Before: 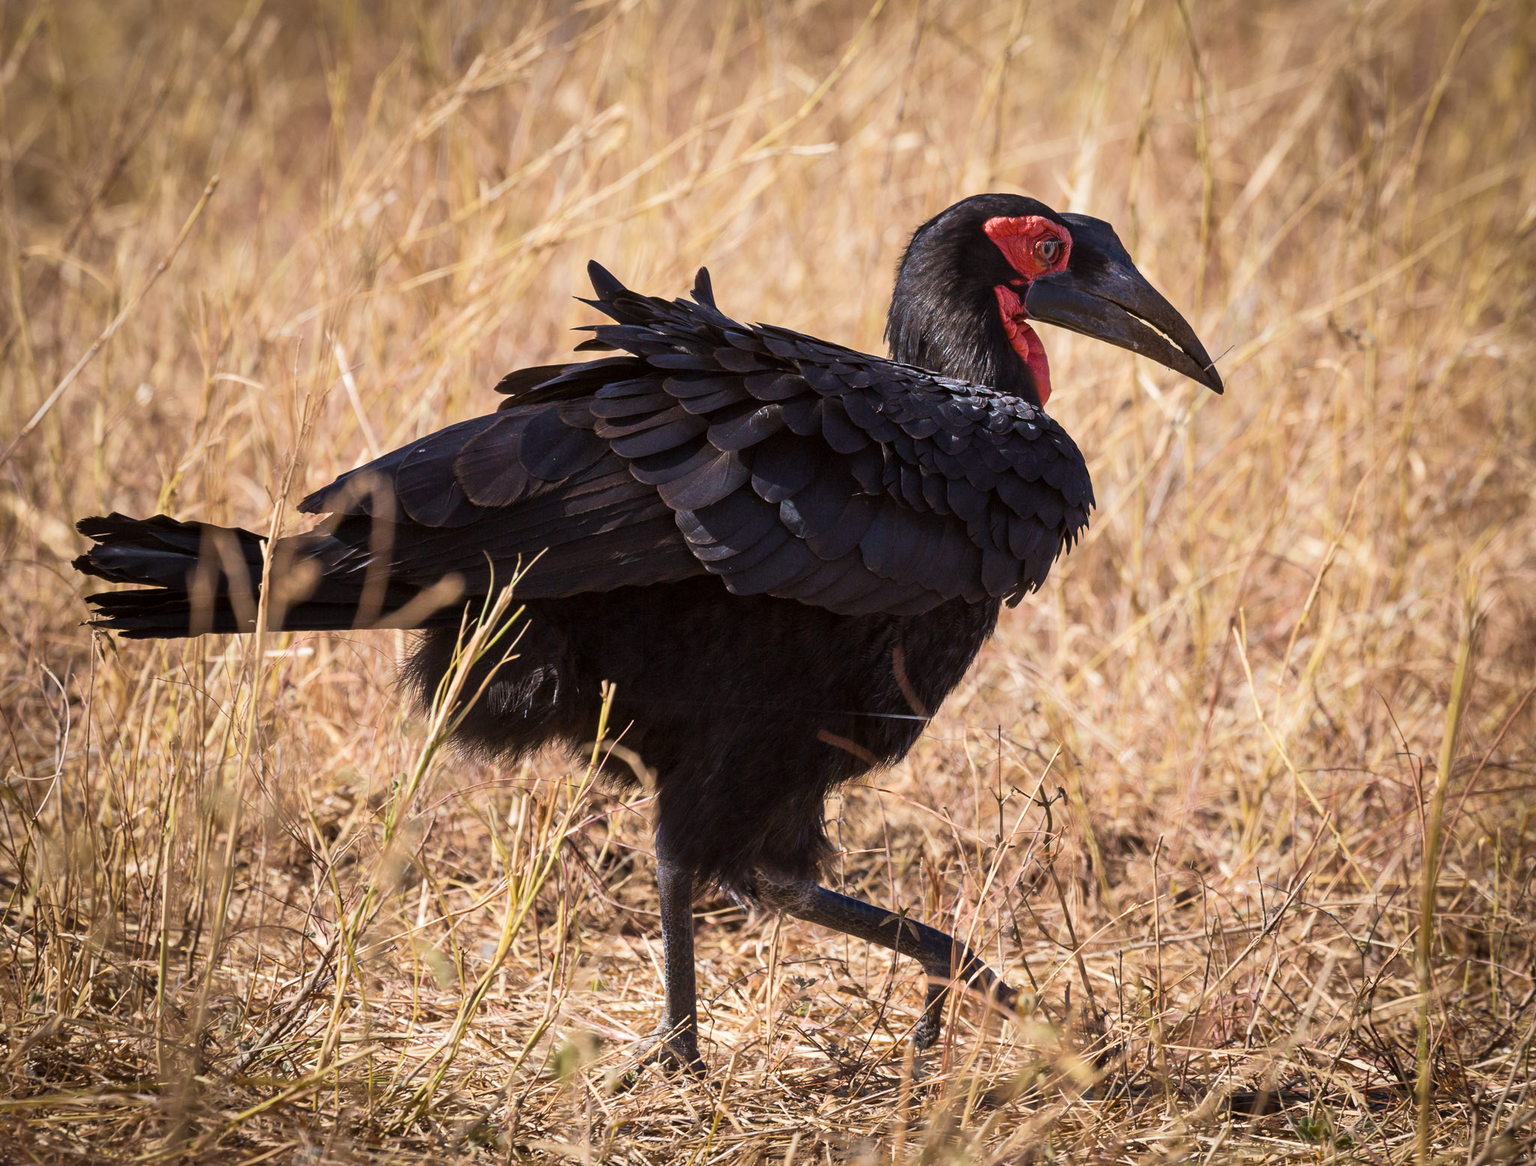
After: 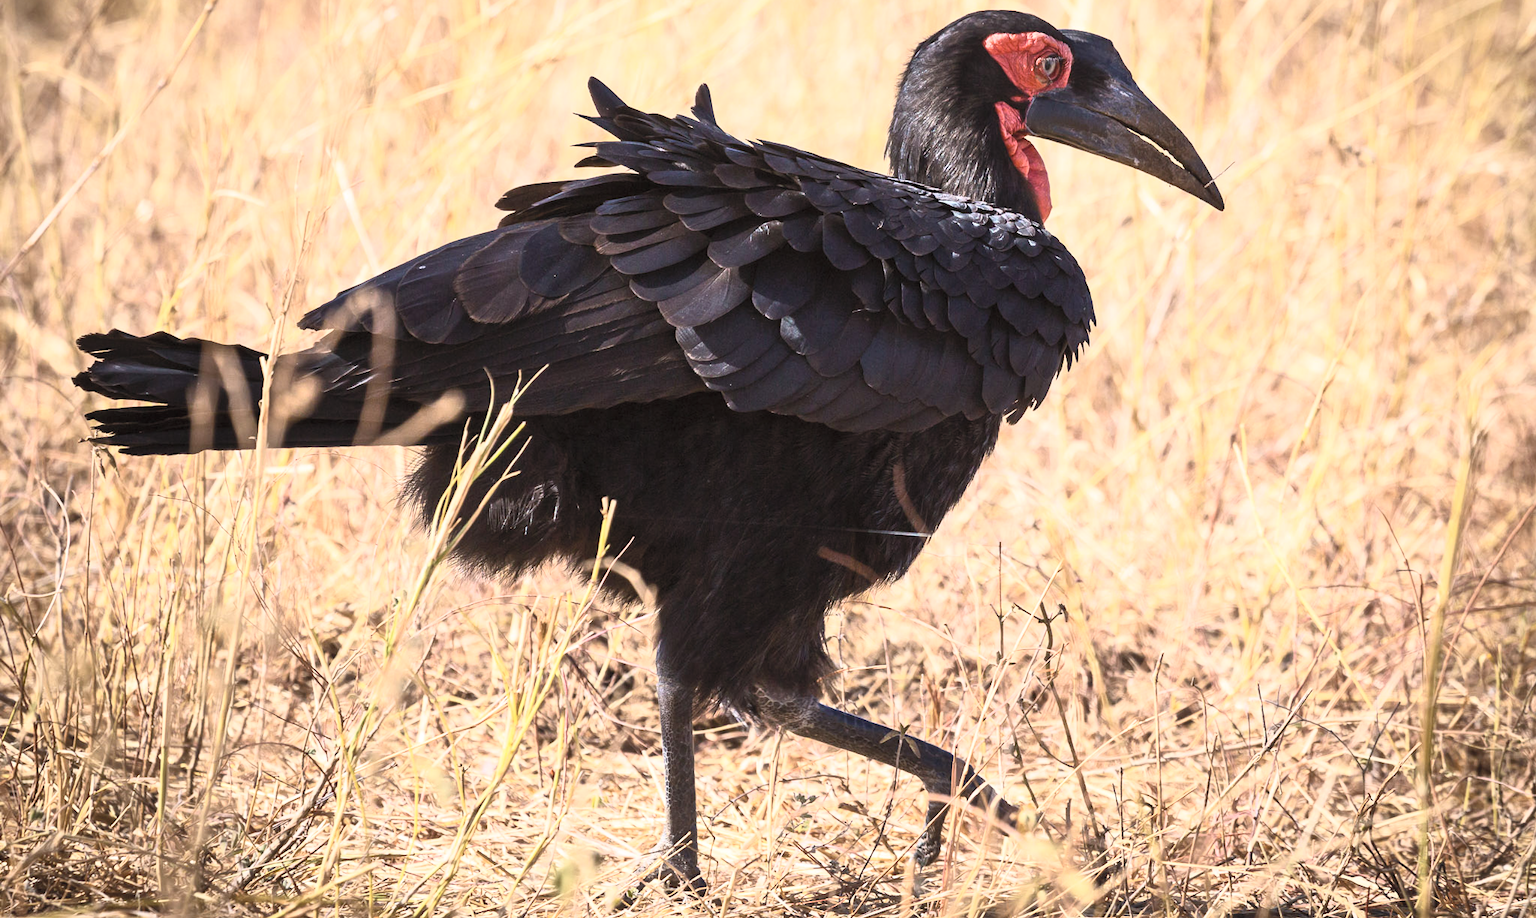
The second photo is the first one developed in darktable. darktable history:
crop and rotate: top 15.774%, bottom 5.506%
contrast brightness saturation: contrast 0.39, brightness 0.53
